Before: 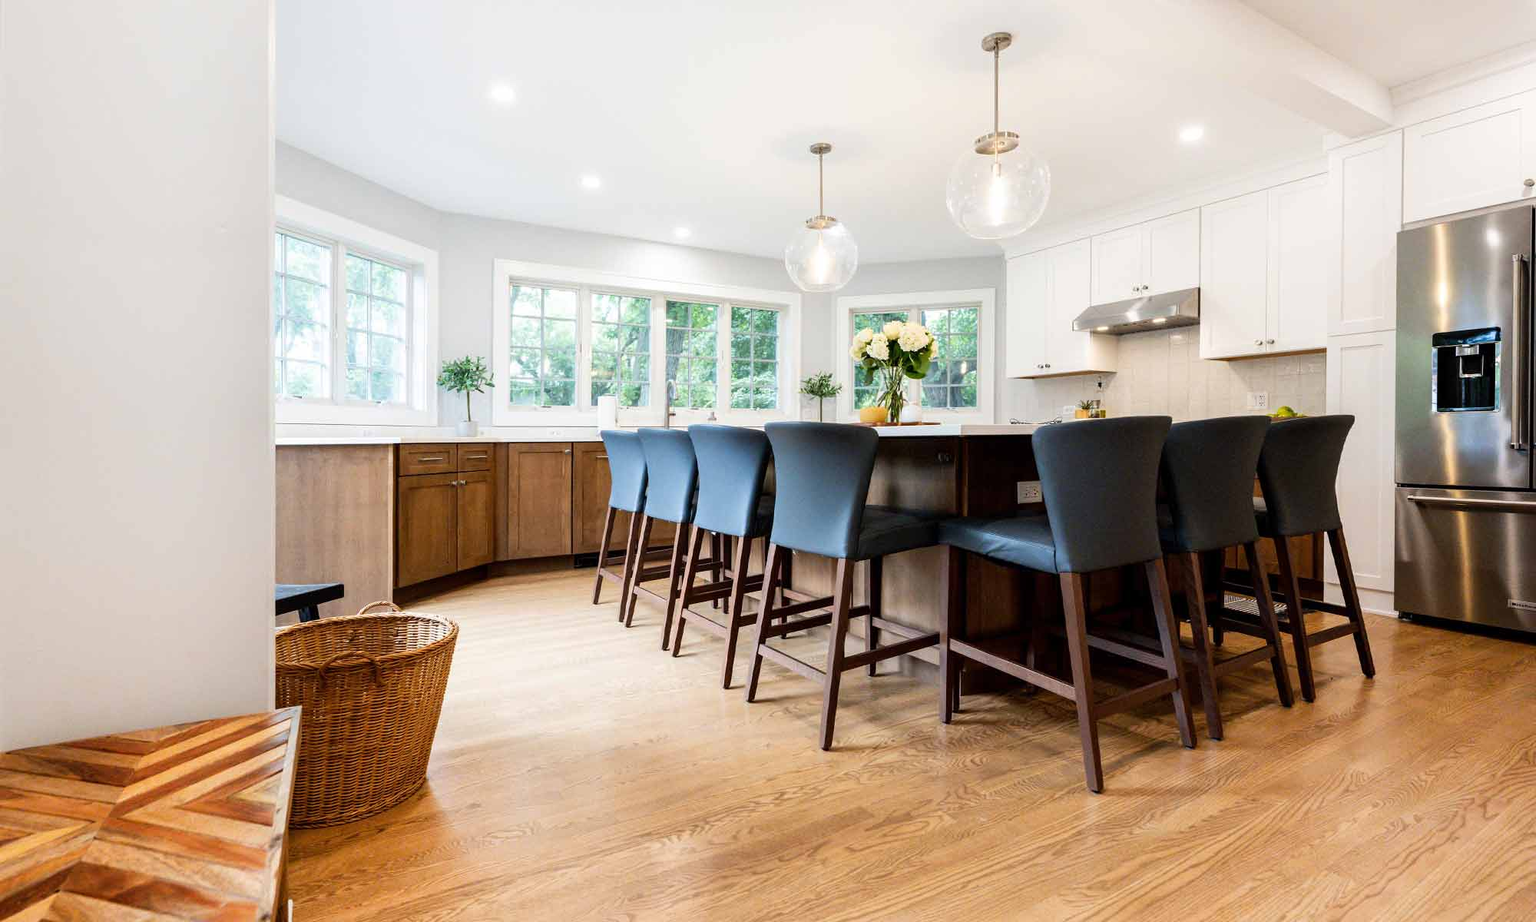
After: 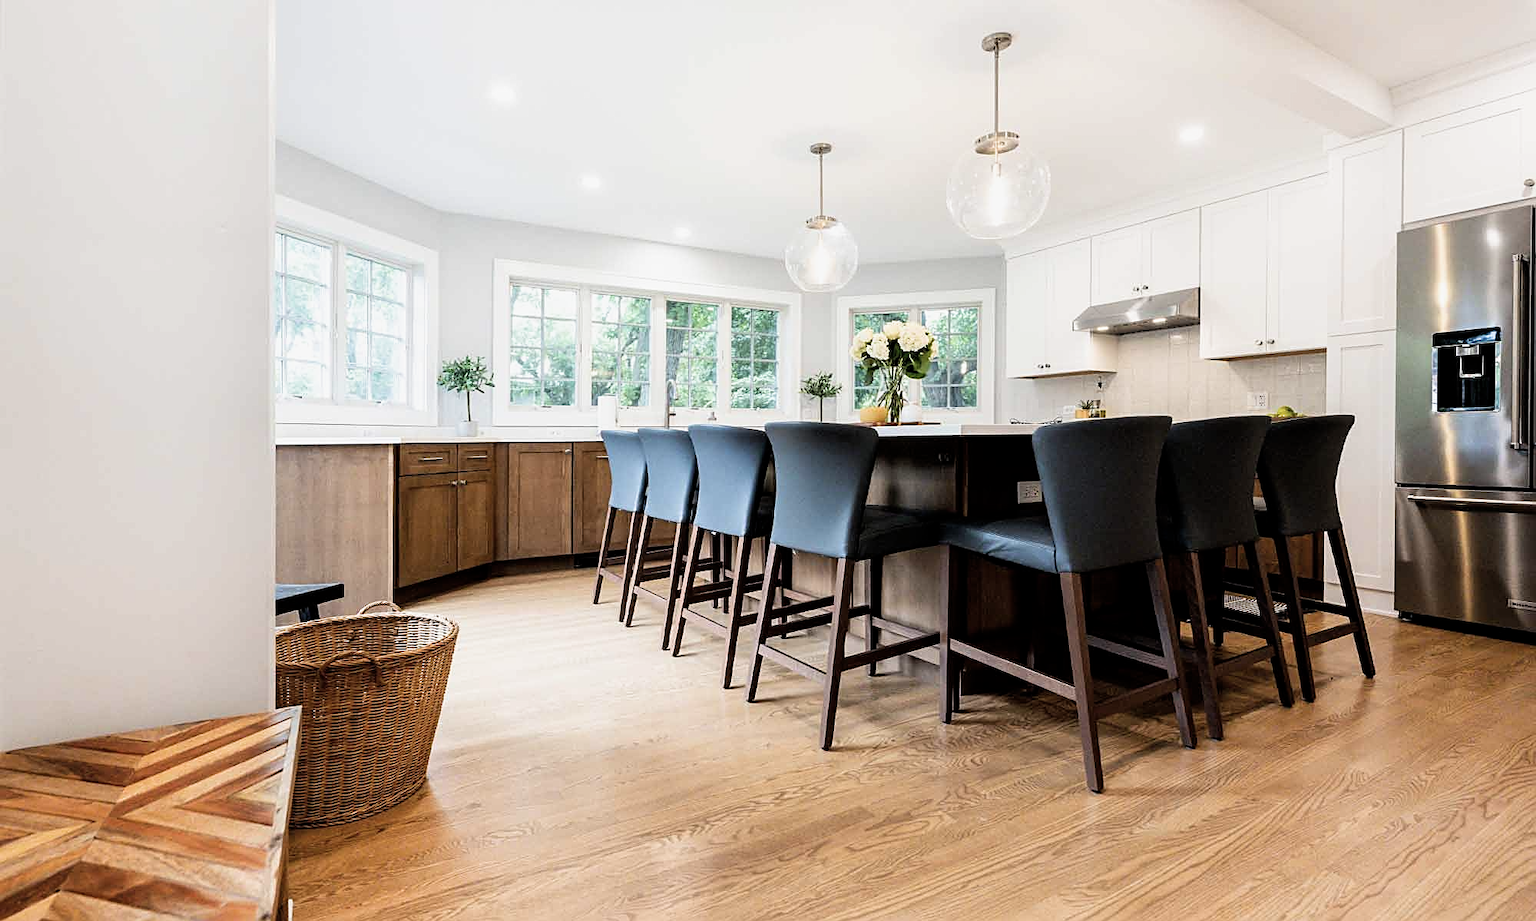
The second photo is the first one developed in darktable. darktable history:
color correction: saturation 0.8
white balance: red 1, blue 1
exposure: compensate highlight preservation false
filmic rgb: black relative exposure -12.8 EV, white relative exposure 2.8 EV, threshold 3 EV, target black luminance 0%, hardness 8.54, latitude 70.41%, contrast 1.133, shadows ↔ highlights balance -0.395%, color science v4 (2020), enable highlight reconstruction true
sharpen: on, module defaults
